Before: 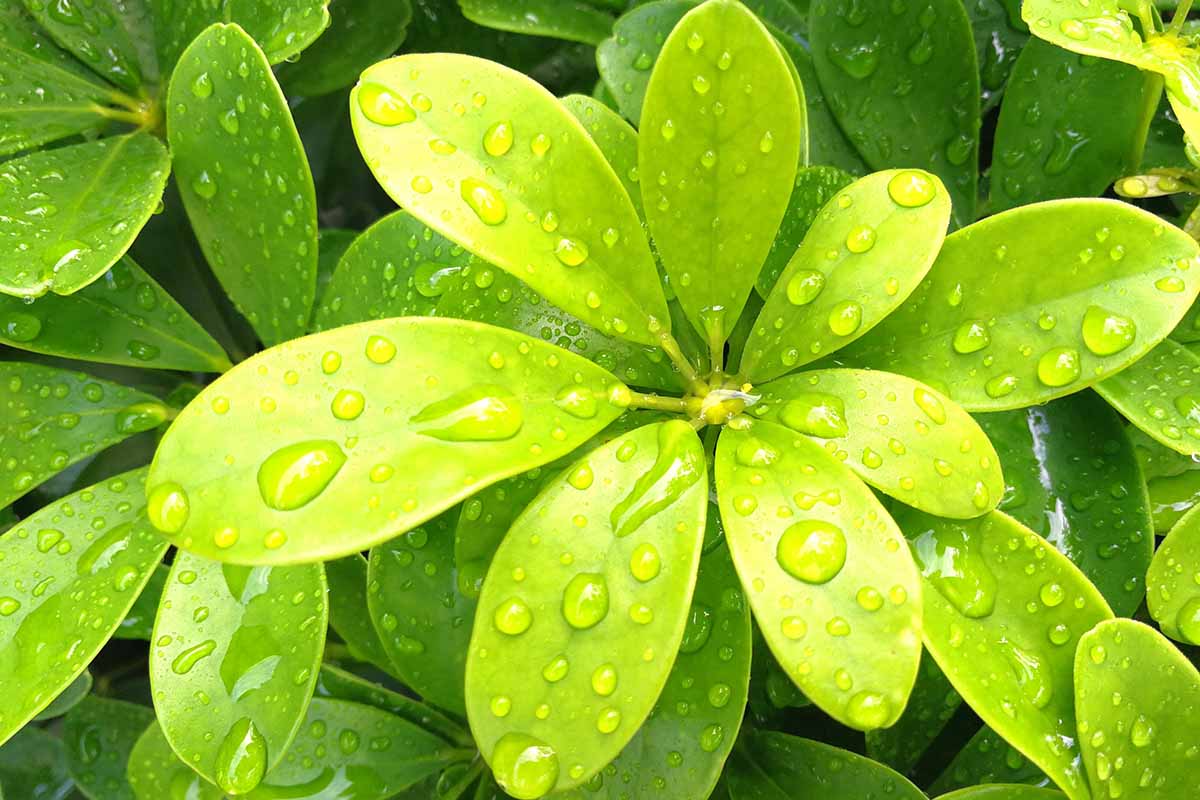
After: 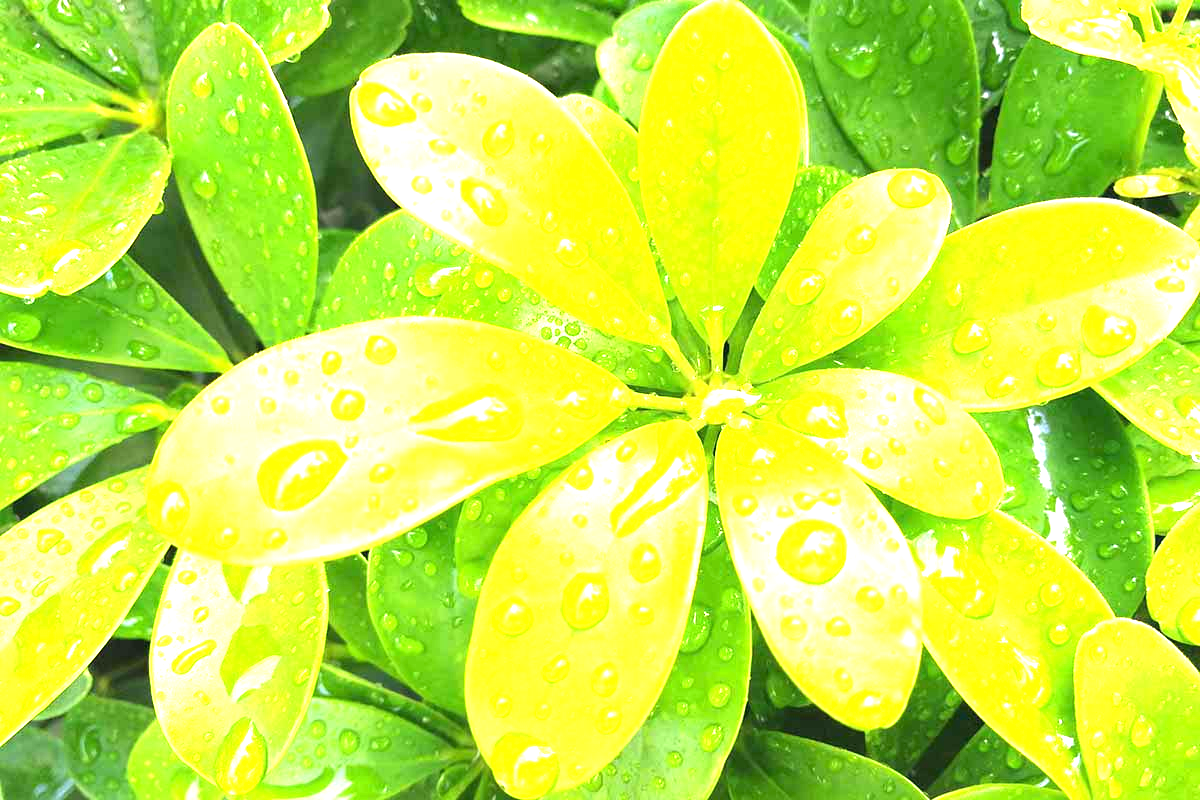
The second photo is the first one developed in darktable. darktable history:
exposure: black level correction 0, exposure 1.743 EV, compensate exposure bias true, compensate highlight preservation false
